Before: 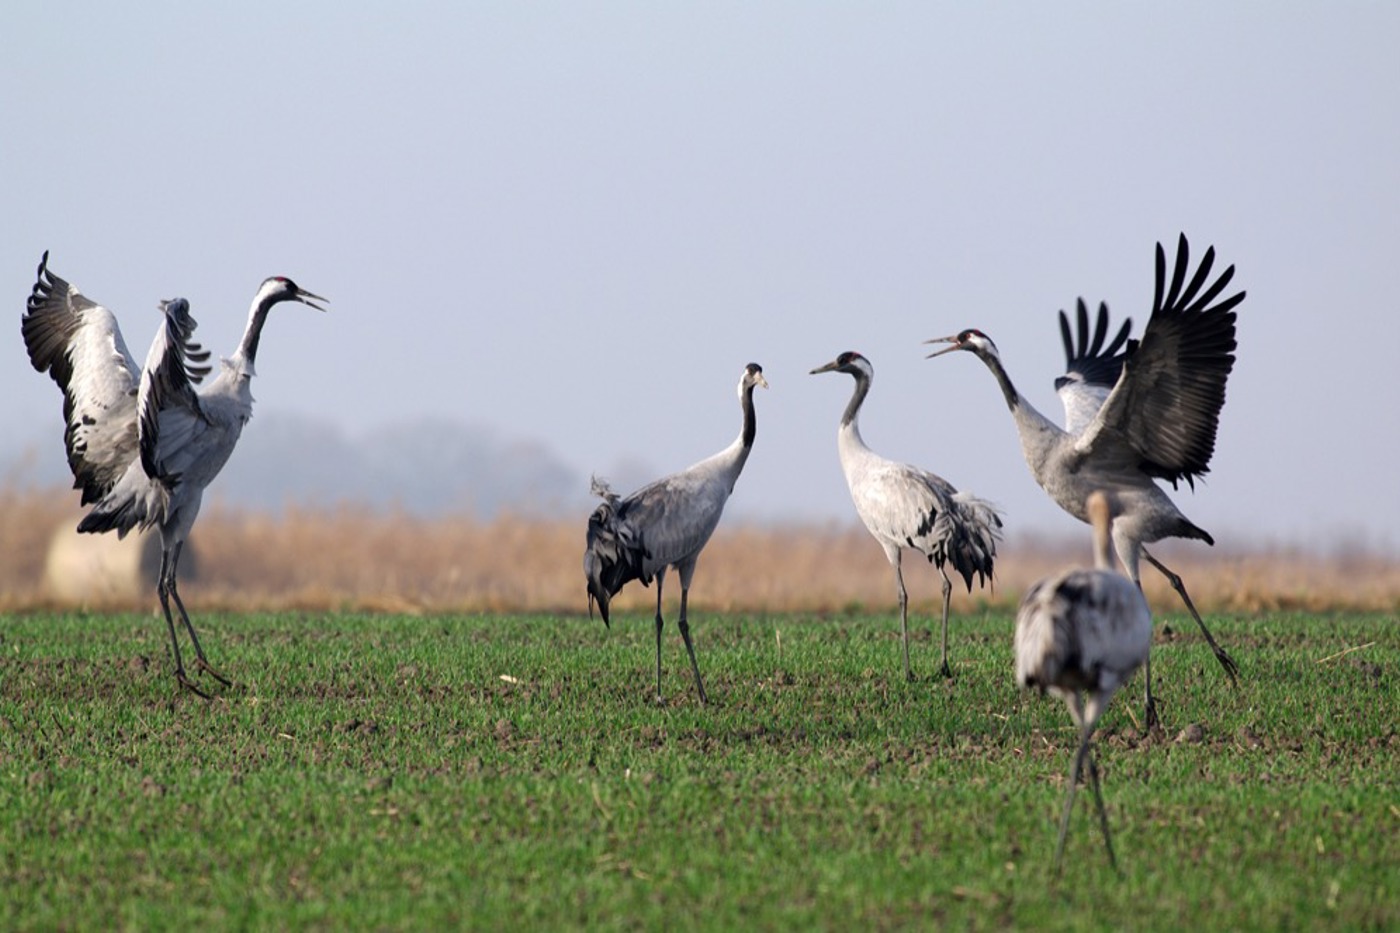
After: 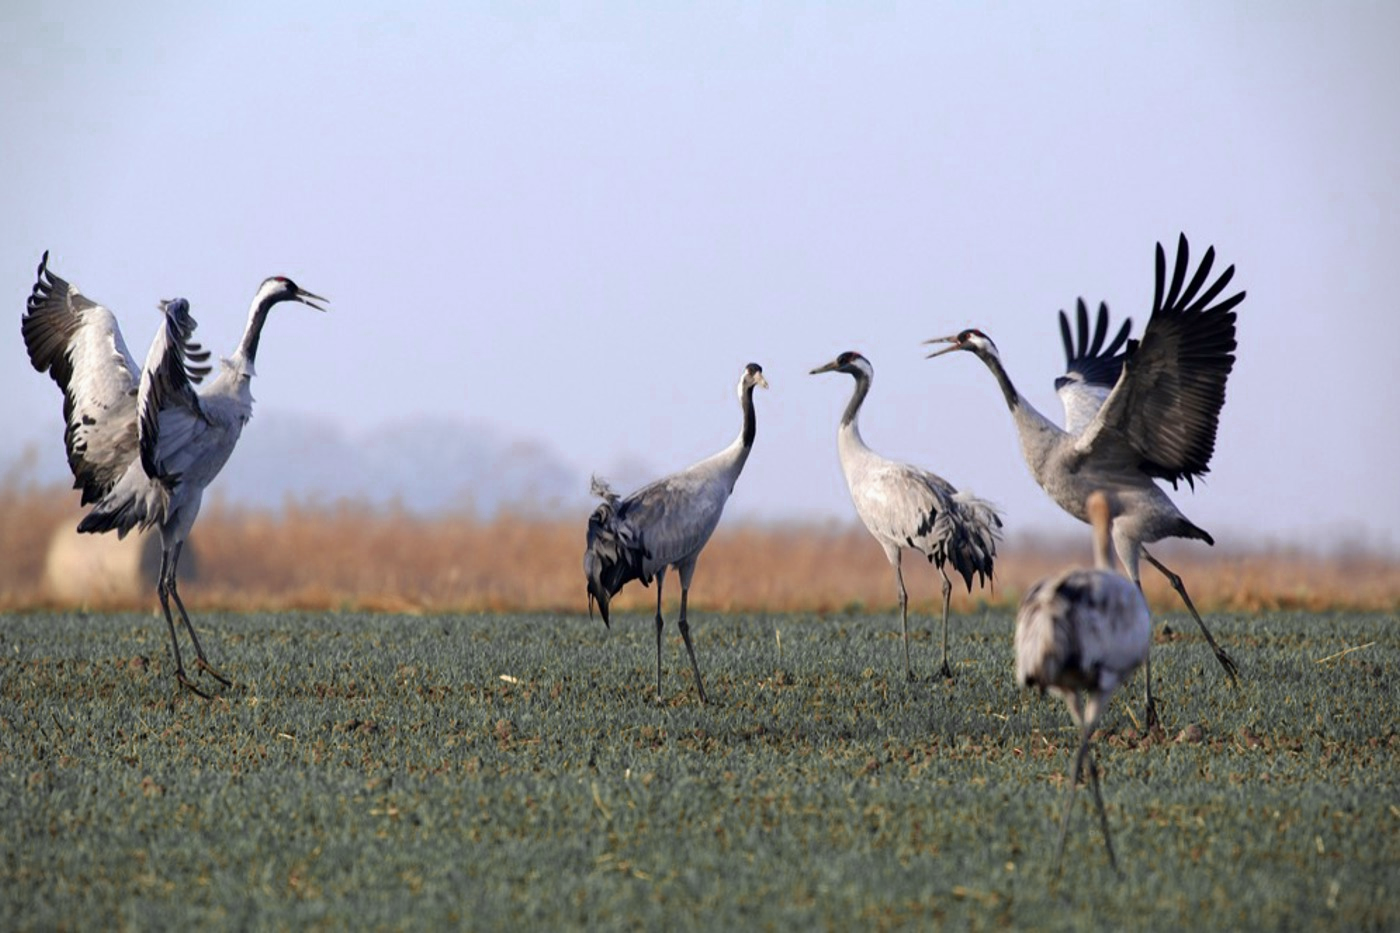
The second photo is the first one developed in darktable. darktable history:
exposure: exposure -0.05 EV
vignetting: fall-off start 91.19%
color zones: curves: ch0 [(0, 0.363) (0.128, 0.373) (0.25, 0.5) (0.402, 0.407) (0.521, 0.525) (0.63, 0.559) (0.729, 0.662) (0.867, 0.471)]; ch1 [(0, 0.515) (0.136, 0.618) (0.25, 0.5) (0.378, 0) (0.516, 0) (0.622, 0.593) (0.737, 0.819) (0.87, 0.593)]; ch2 [(0, 0.529) (0.128, 0.471) (0.282, 0.451) (0.386, 0.662) (0.516, 0.525) (0.633, 0.554) (0.75, 0.62) (0.875, 0.441)]
